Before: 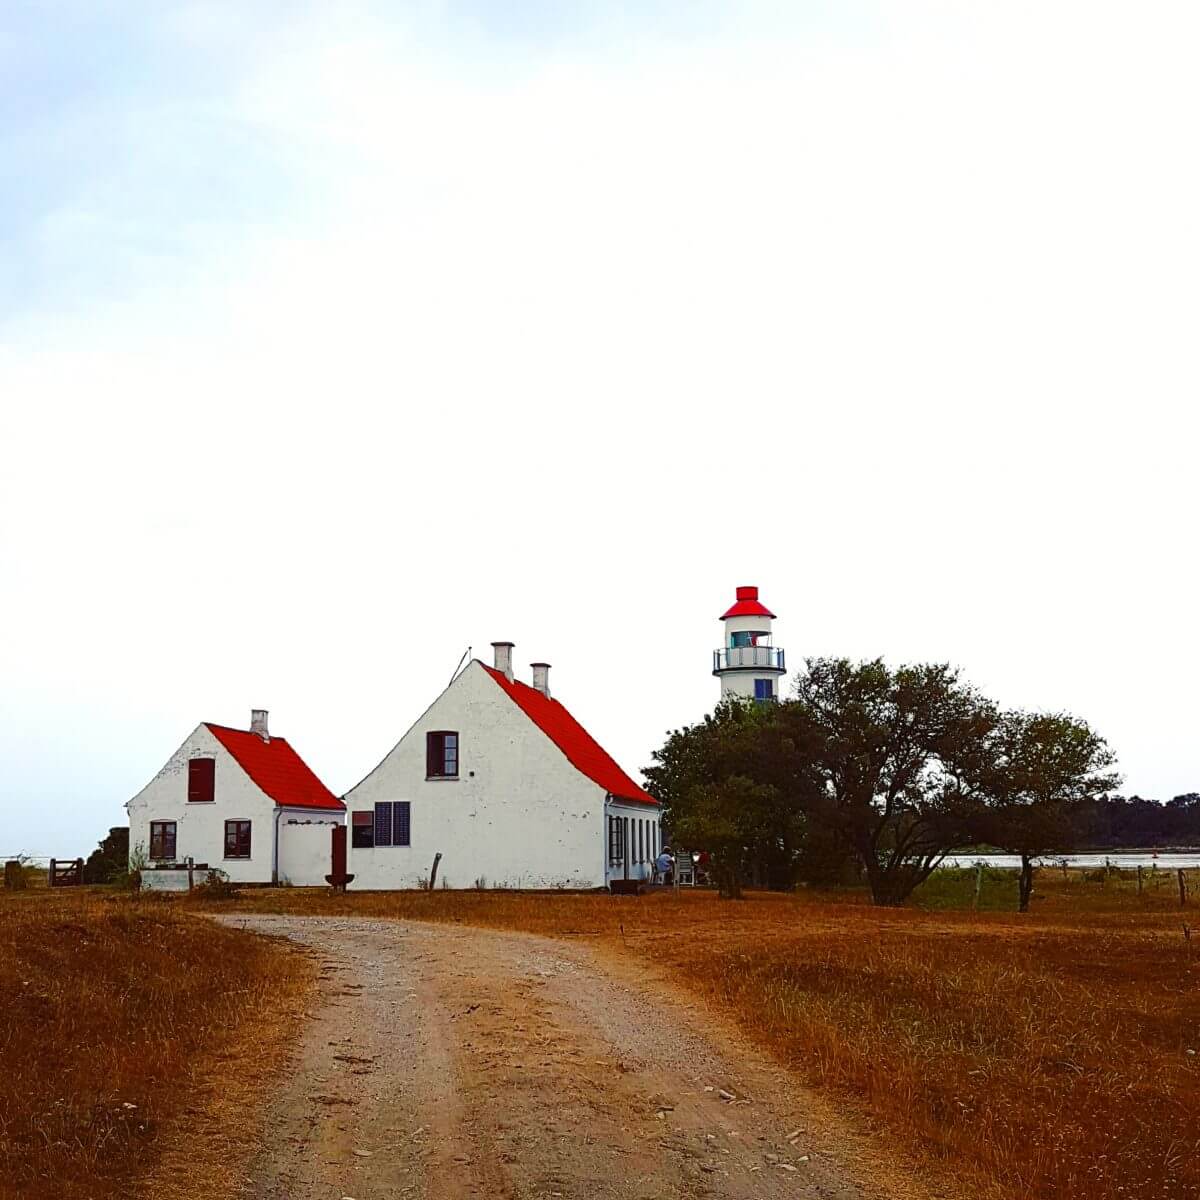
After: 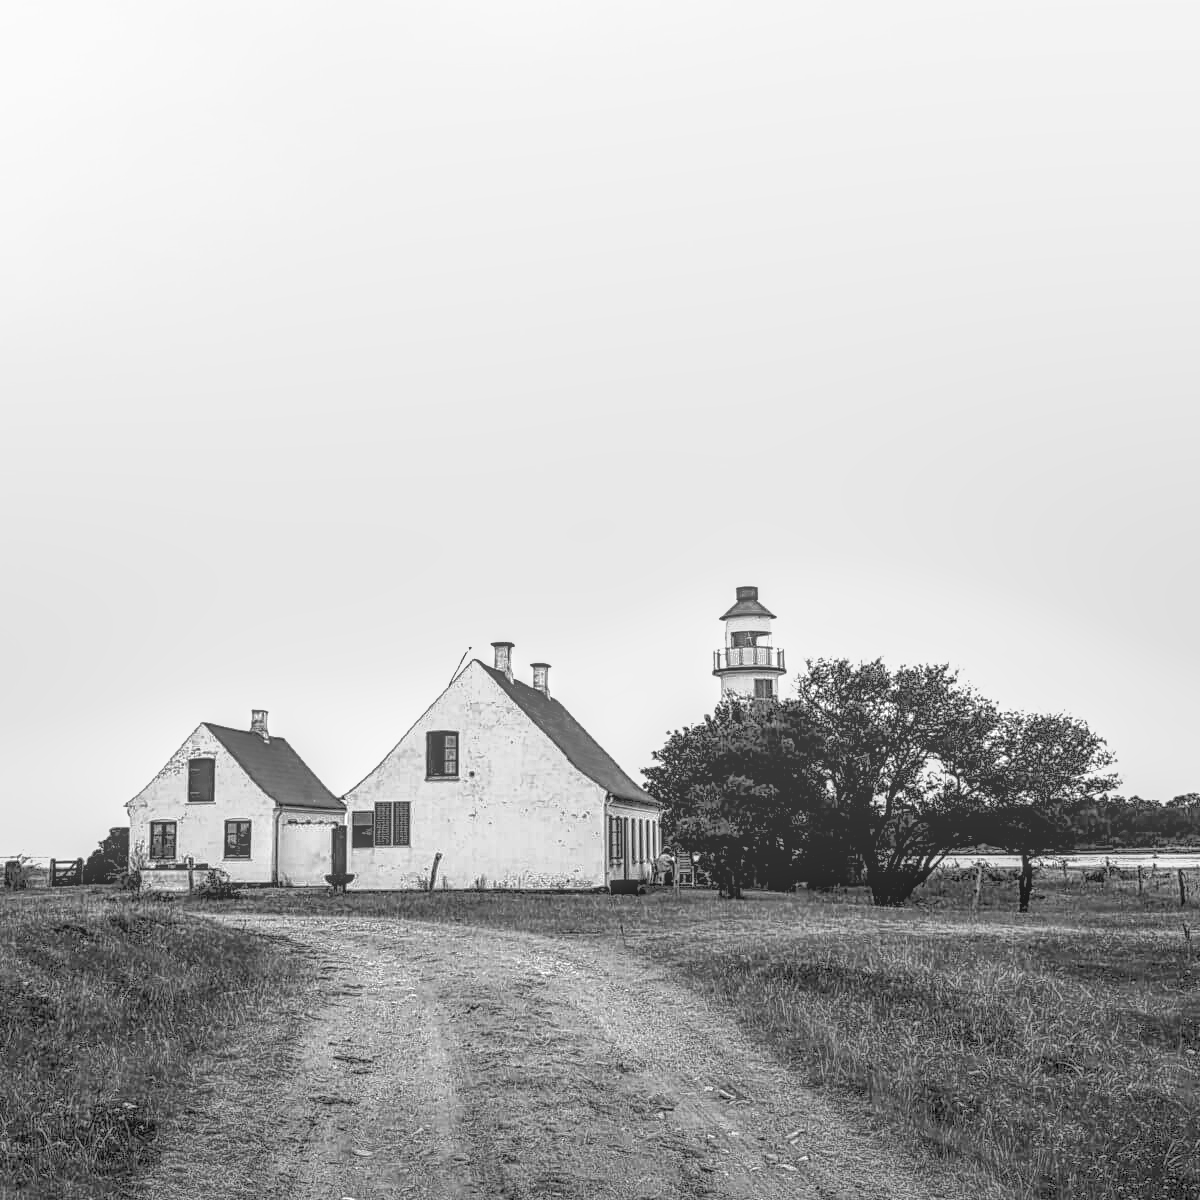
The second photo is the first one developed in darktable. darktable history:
local contrast: highlights 20%, shadows 29%, detail 201%, midtone range 0.2
color calibration: output gray [0.267, 0.423, 0.261, 0], illuminant same as pipeline (D50), adaptation XYZ, x 0.346, y 0.358, temperature 5014.05 K
exposure: black level correction 0.001, exposure 0.966 EV, compensate highlight preservation false
base curve: curves: ch0 [(0.017, 0) (0.425, 0.441) (0.844, 0.933) (1, 1)], preserve colors none
shadows and highlights: low approximation 0.01, soften with gaussian
